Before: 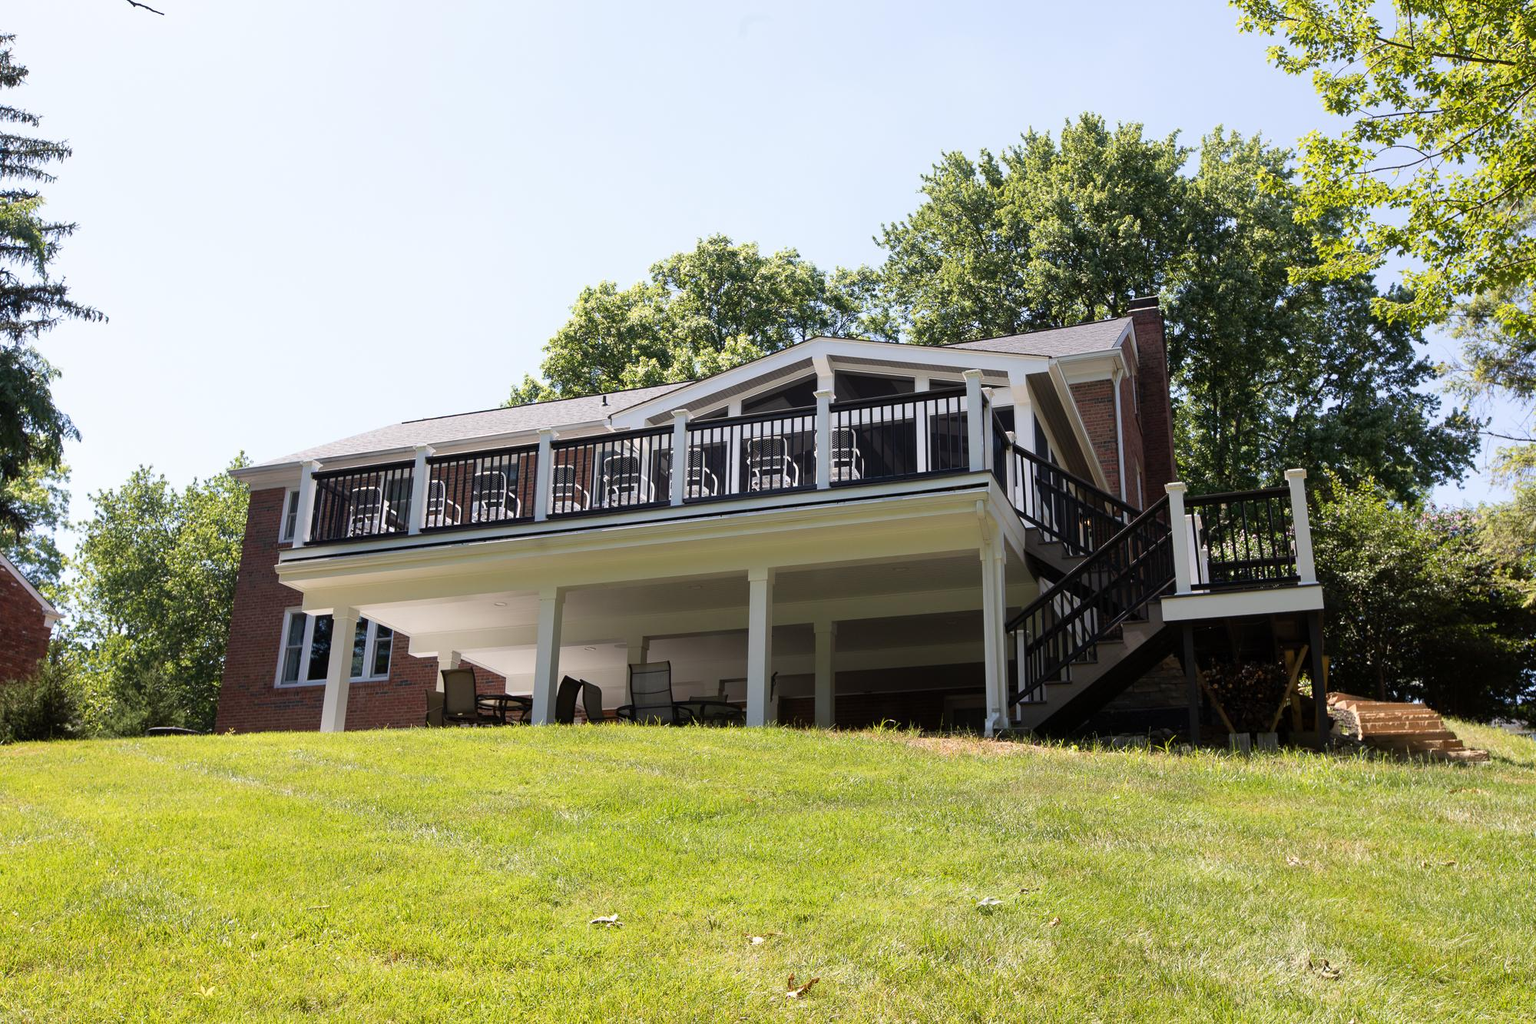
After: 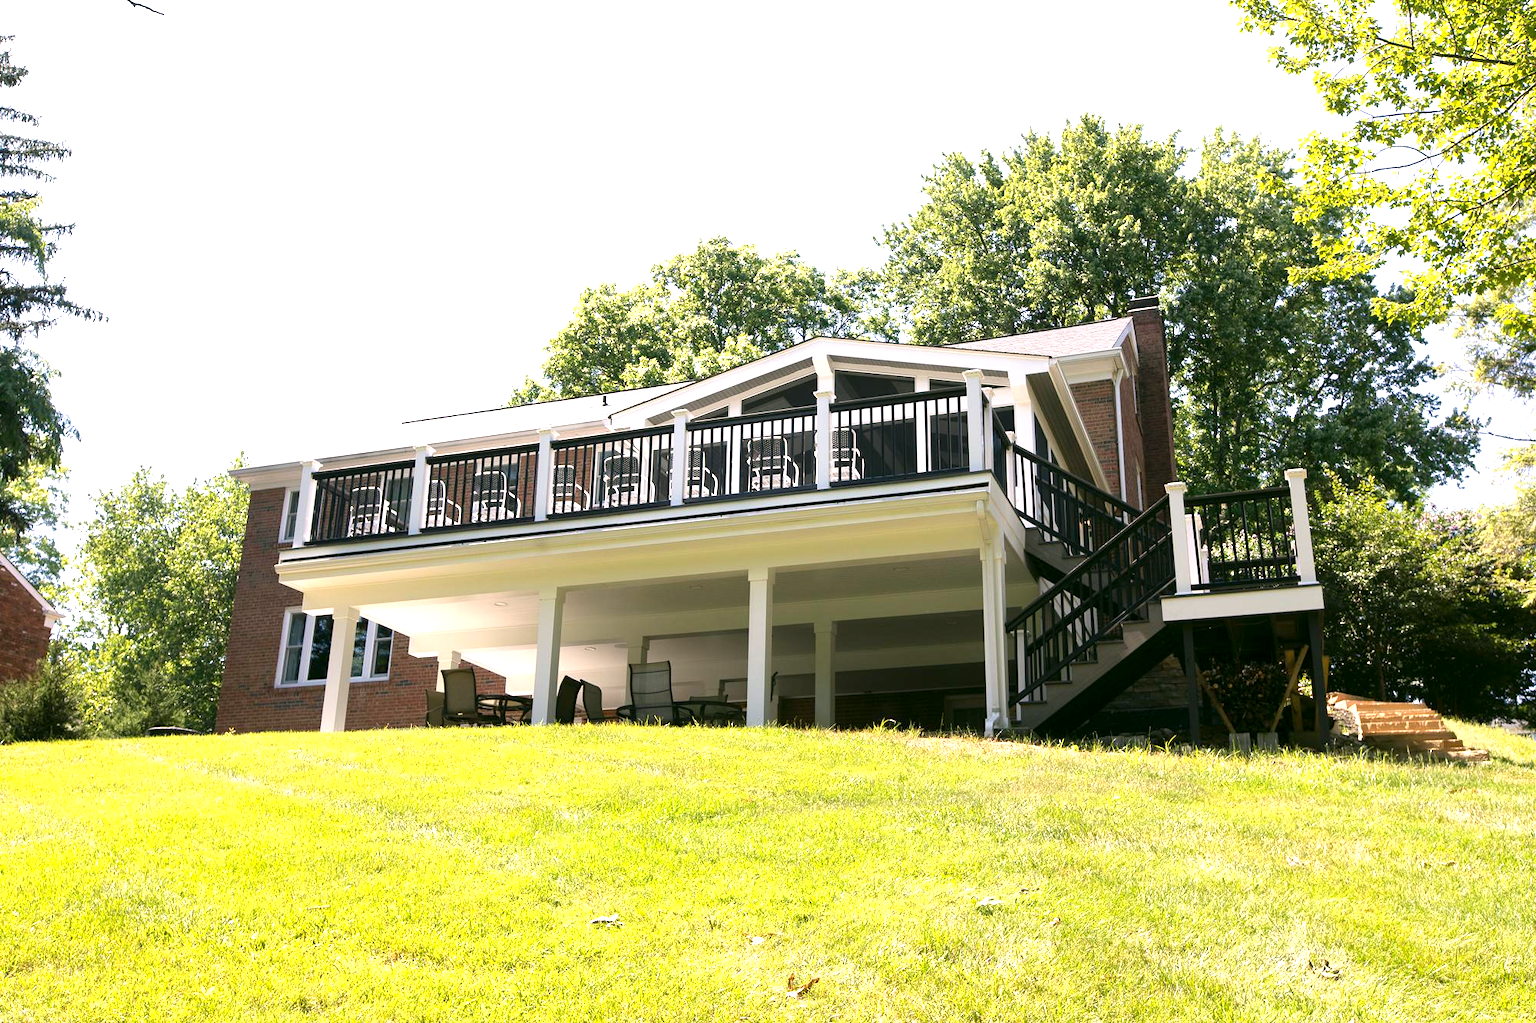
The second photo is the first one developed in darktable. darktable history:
exposure: exposure 1 EV, compensate highlight preservation false
color correction: highlights a* 4.02, highlights b* 4.98, shadows a* -7.55, shadows b* 4.98
tone equalizer: on, module defaults
